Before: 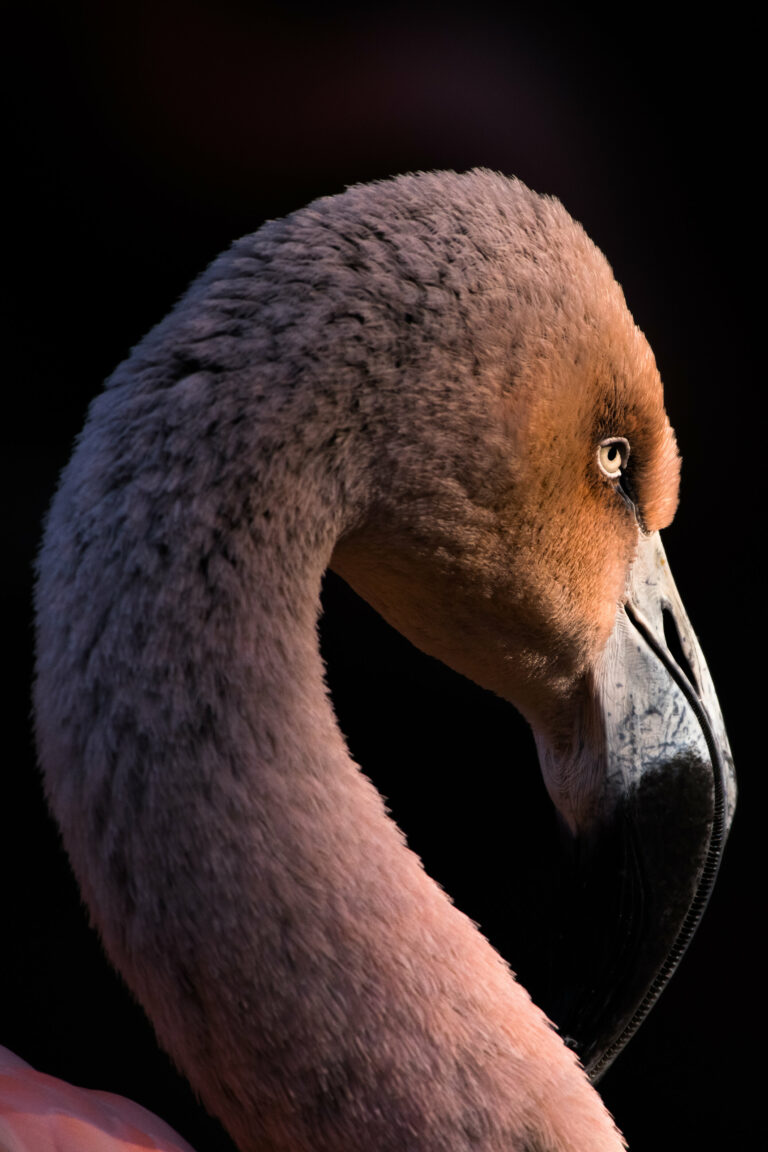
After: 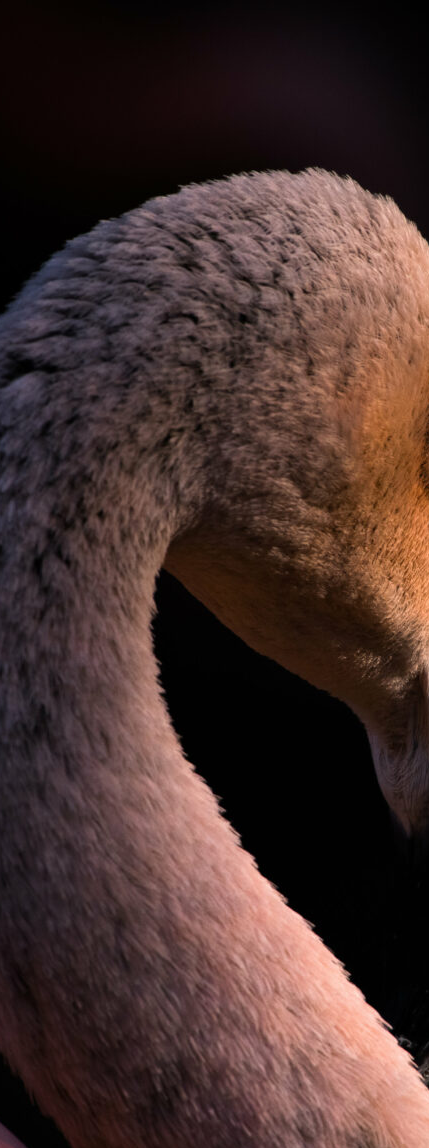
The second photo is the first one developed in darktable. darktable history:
crop: left 21.674%, right 22.086%
rgb levels: preserve colors max RGB
